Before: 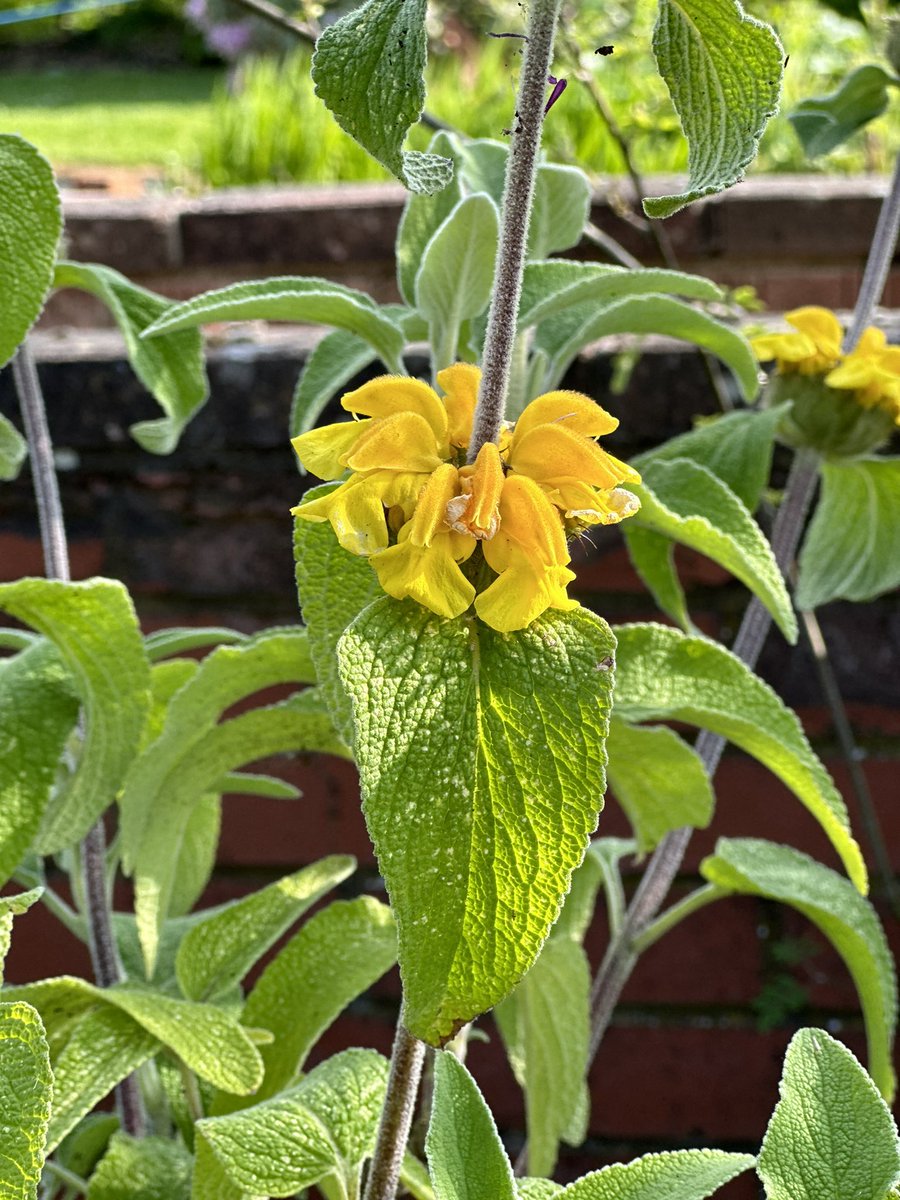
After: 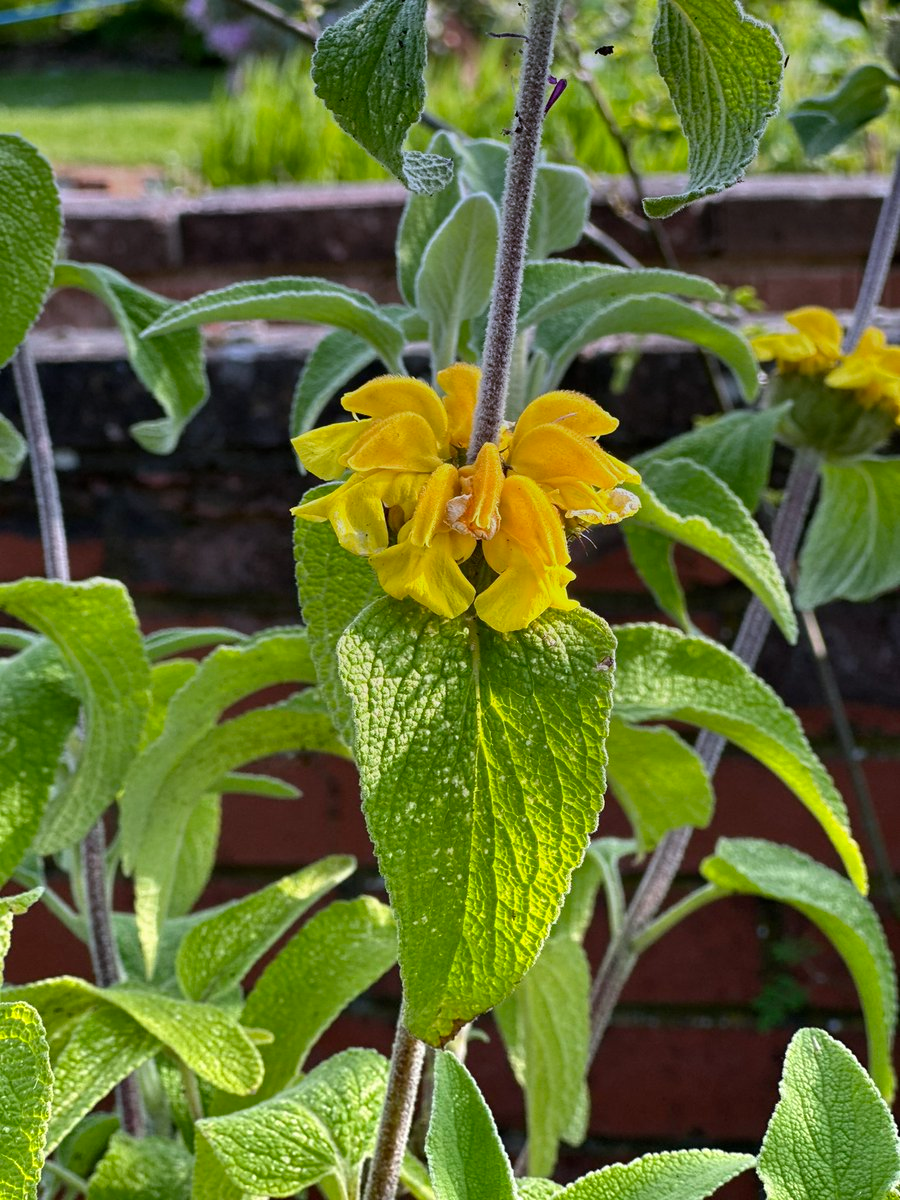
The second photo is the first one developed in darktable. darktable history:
exposure: compensate highlight preservation false
graduated density: hue 238.83°, saturation 50%
